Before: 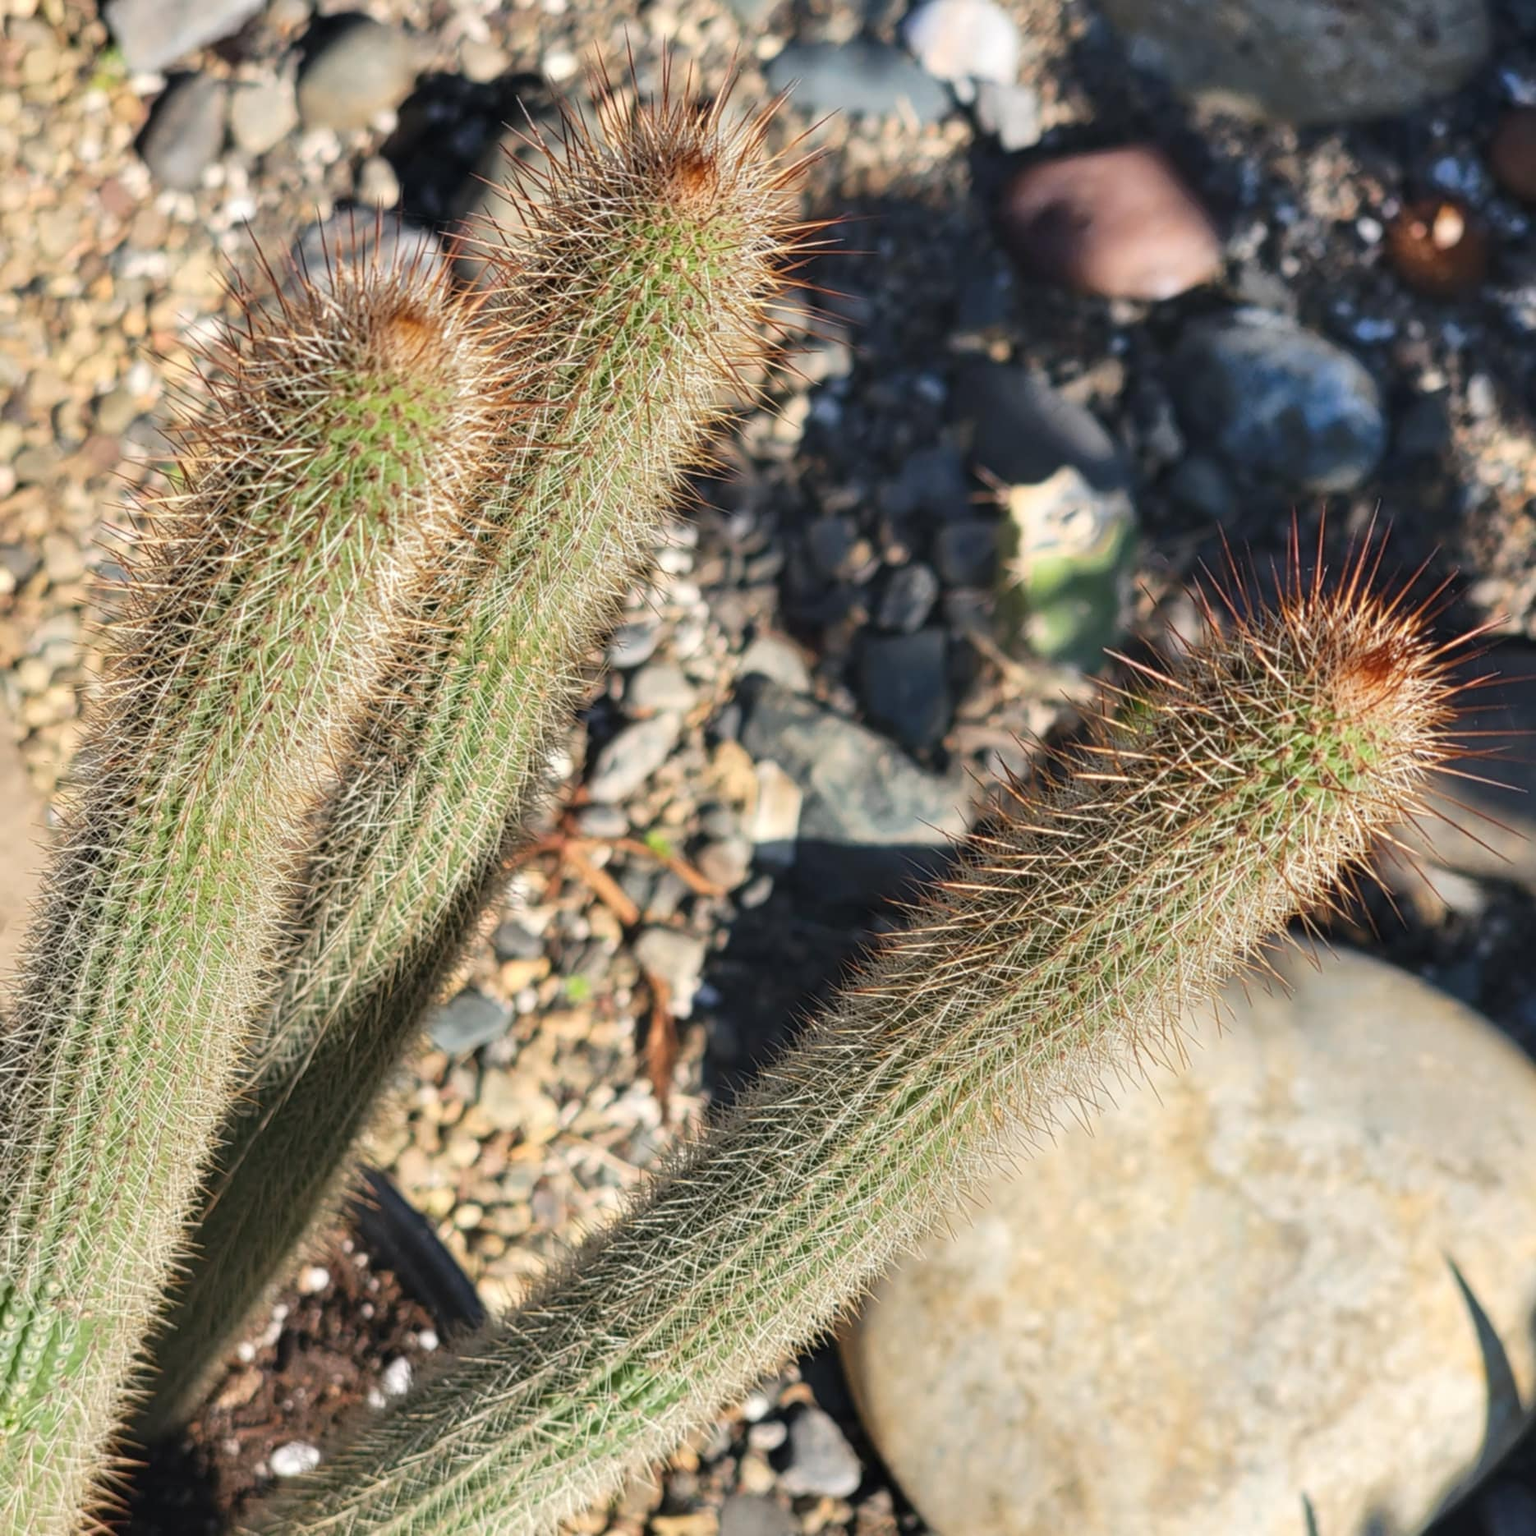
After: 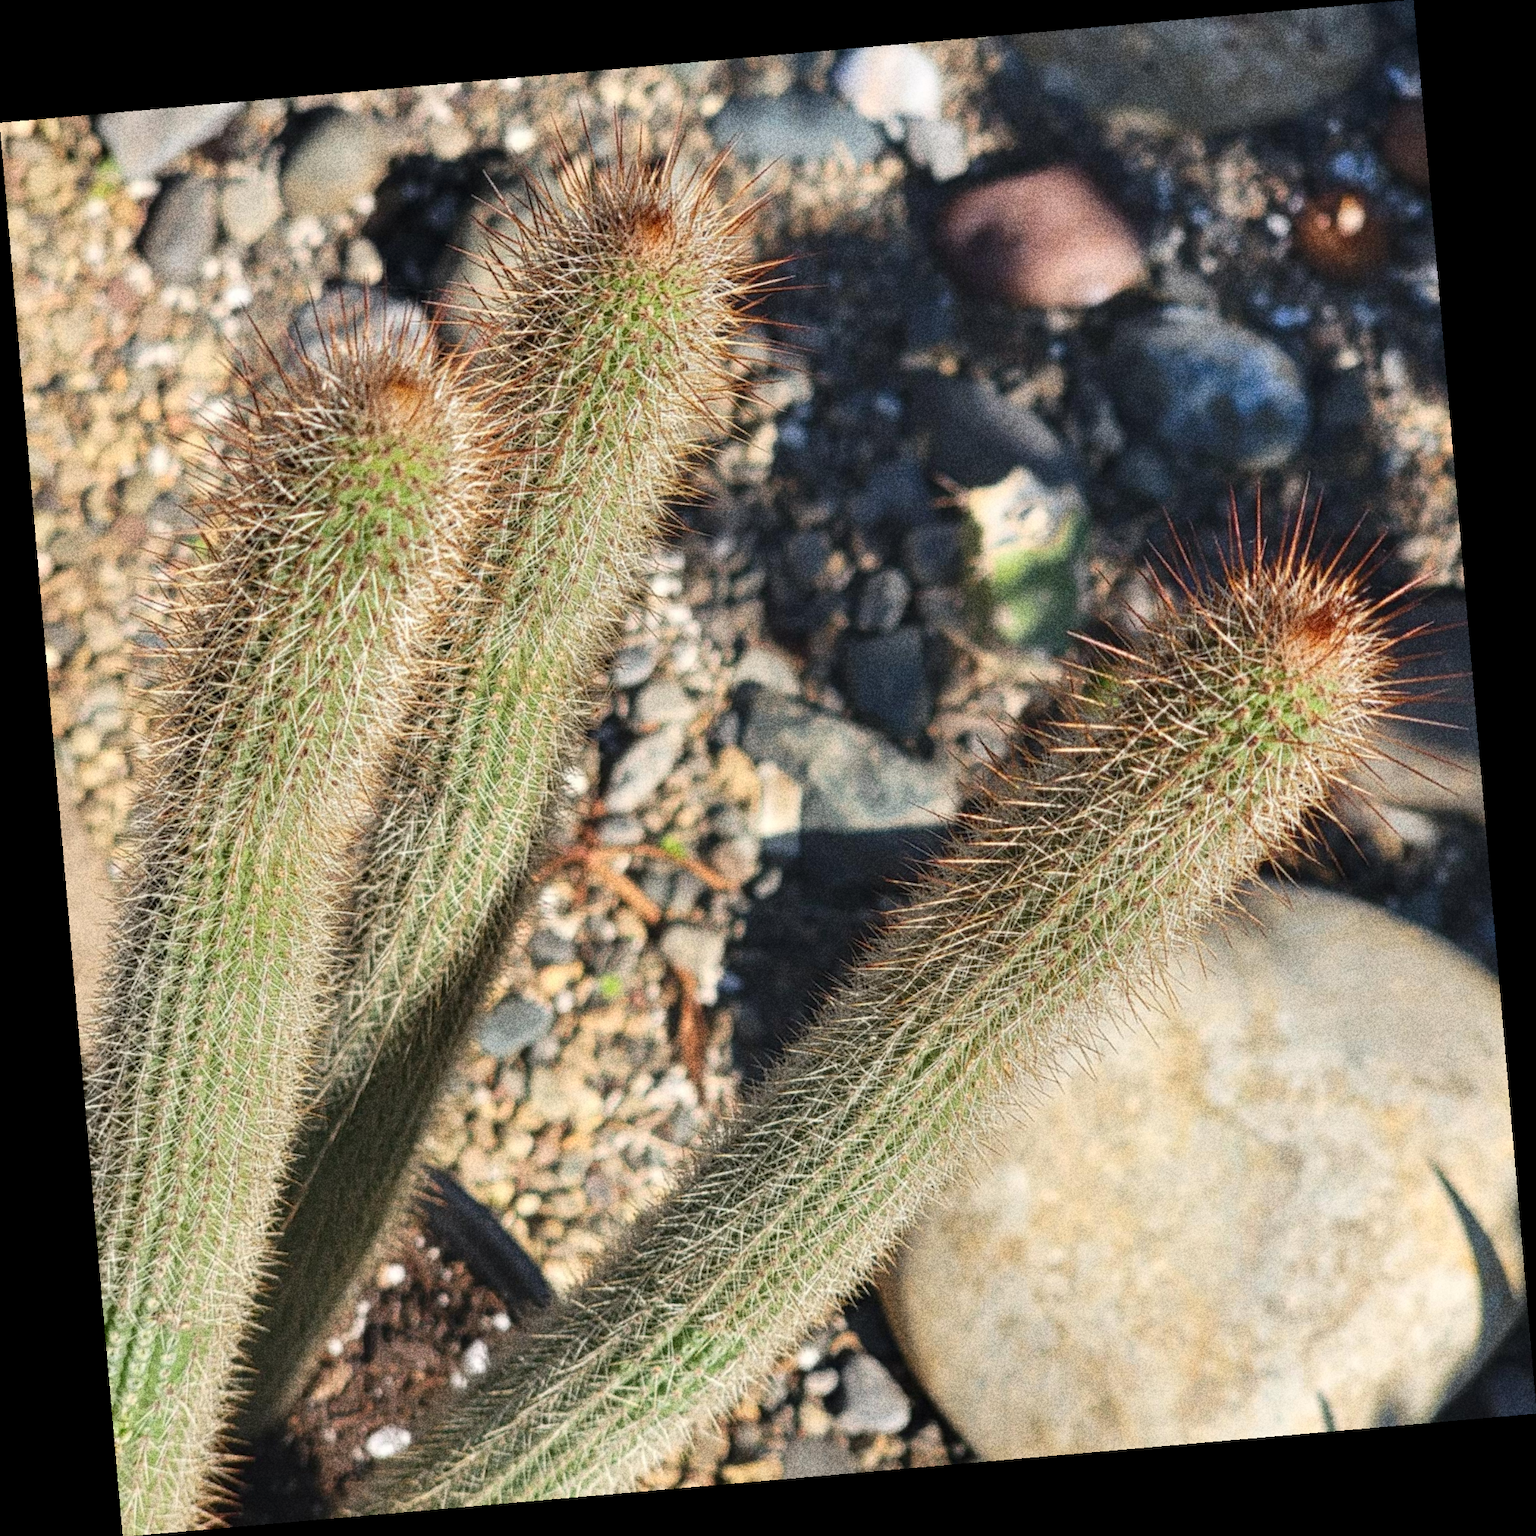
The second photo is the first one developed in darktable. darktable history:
grain: coarseness 10.62 ISO, strength 55.56%
rotate and perspective: rotation -4.98°, automatic cropping off
